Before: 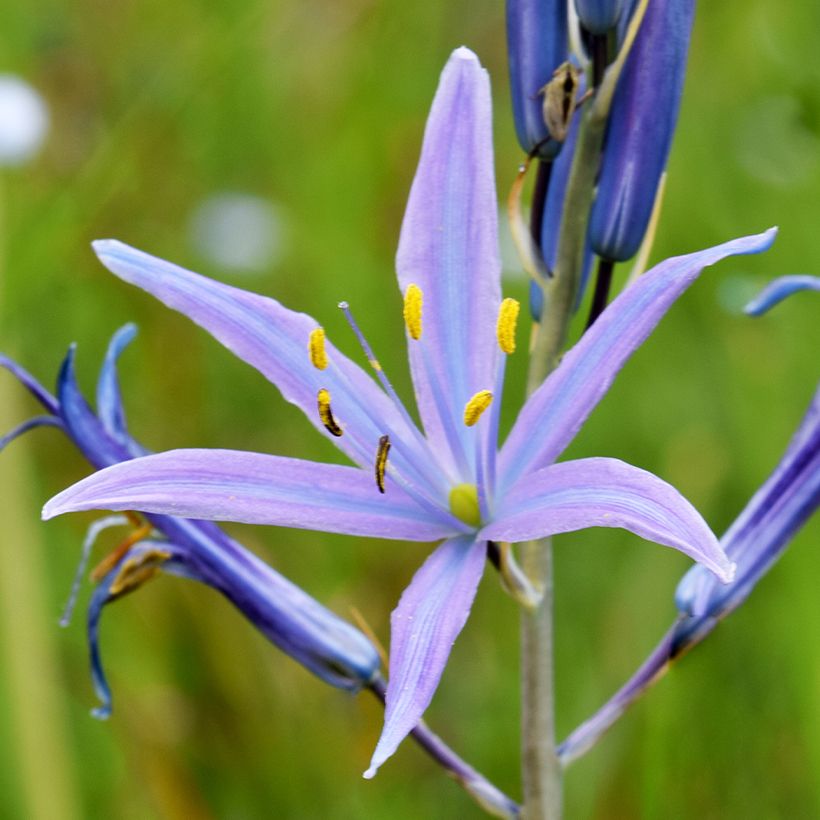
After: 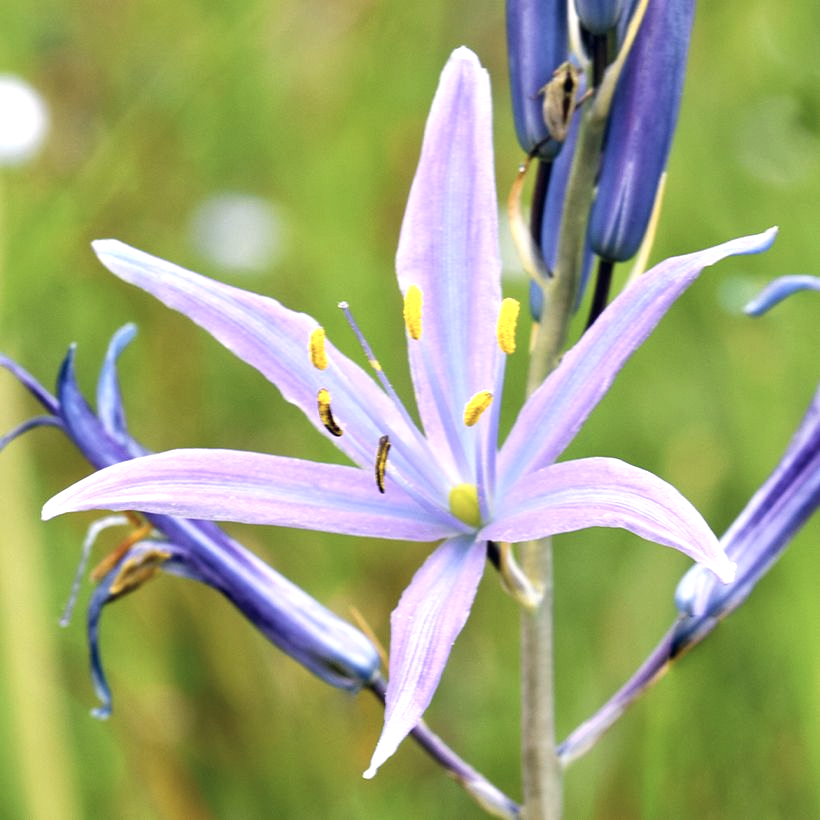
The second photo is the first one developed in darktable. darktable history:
exposure: black level correction 0, exposure 0.7 EV, compensate exposure bias true, compensate highlight preservation false
color balance rgb: linear chroma grading › global chroma -0.67%, saturation formula JzAzBz (2021)
color correction: highlights a* 2.75, highlights b* 5, shadows a* -2.04, shadows b* -4.84, saturation 0.8
